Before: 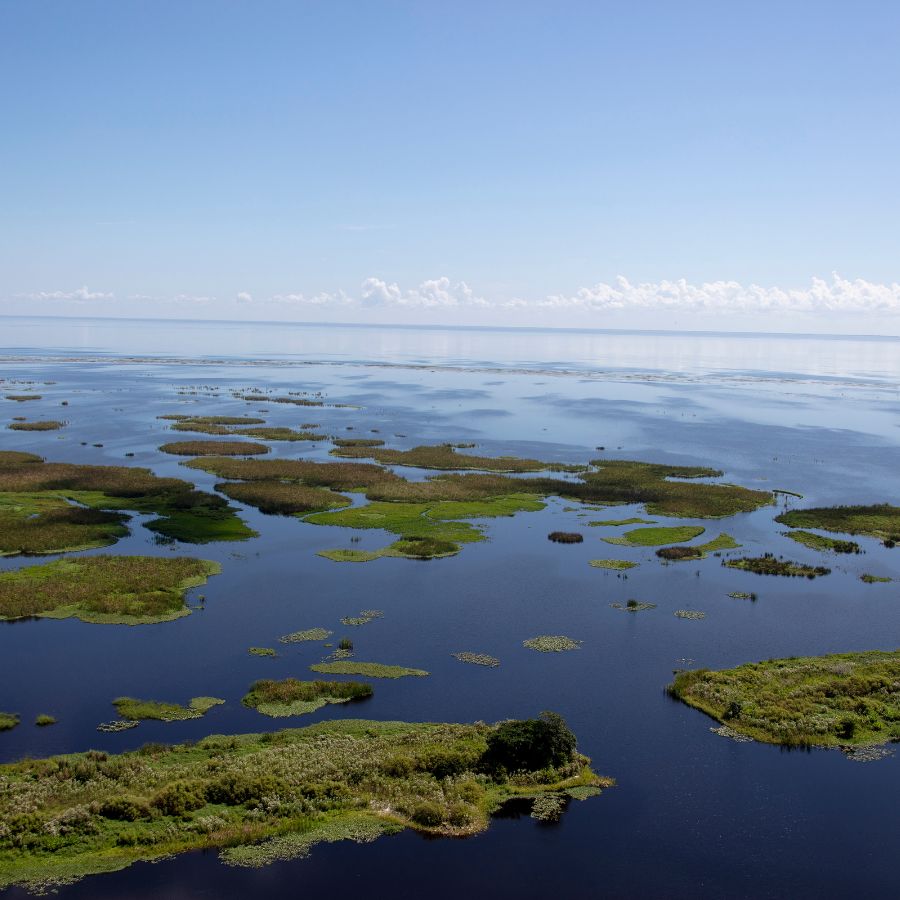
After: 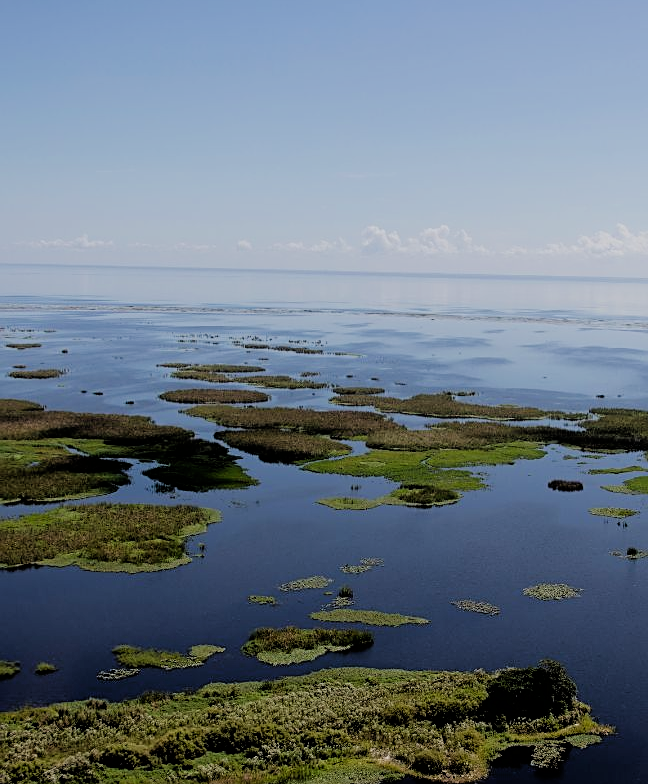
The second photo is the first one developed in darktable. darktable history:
tone equalizer: on, module defaults
crop: top 5.803%, right 27.864%, bottom 5.804%
sharpen: on, module defaults
filmic rgb: black relative exposure -4.38 EV, white relative exposure 4.56 EV, hardness 2.37, contrast 1.05
